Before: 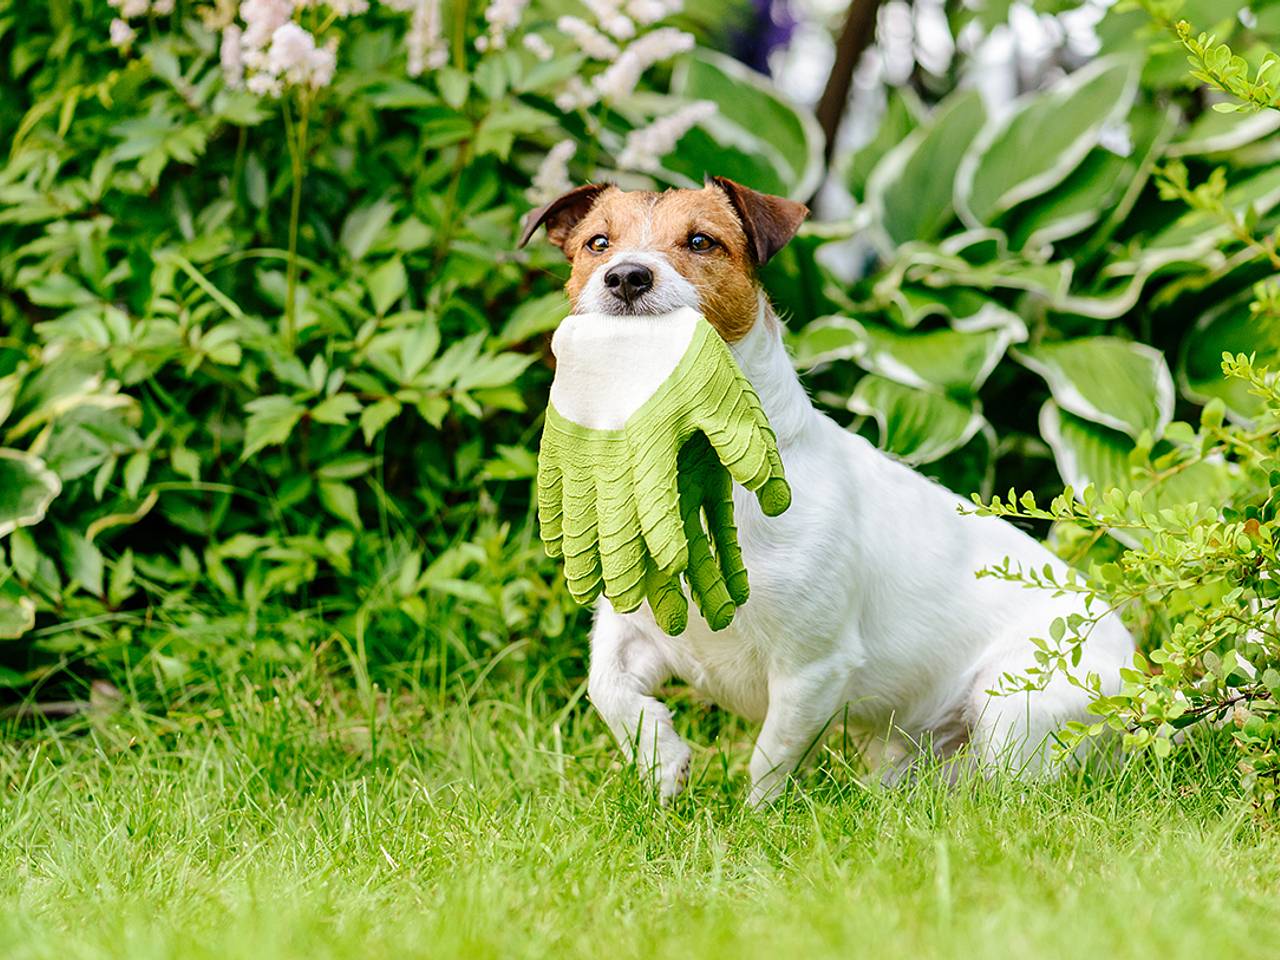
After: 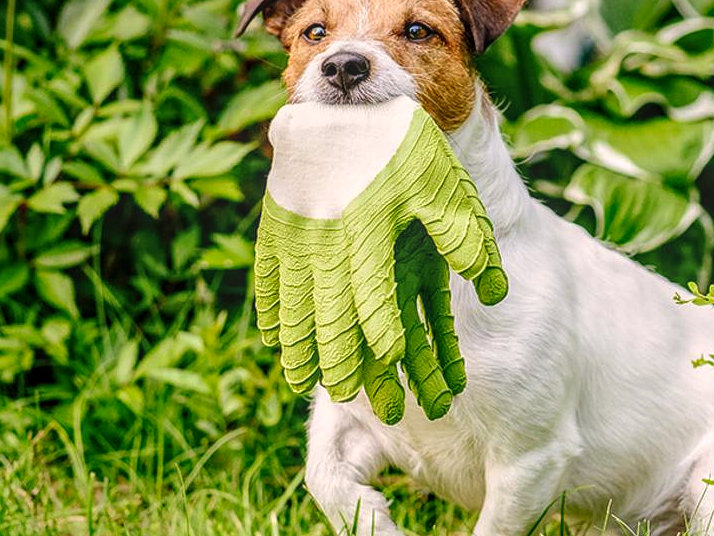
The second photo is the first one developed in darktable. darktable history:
local contrast: highlights 0%, shadows 0%, detail 133%
tone equalizer: on, module defaults
crop and rotate: left 22.13%, top 22.054%, right 22.026%, bottom 22.102%
color correction: highlights a* 5.81, highlights b* 4.84
